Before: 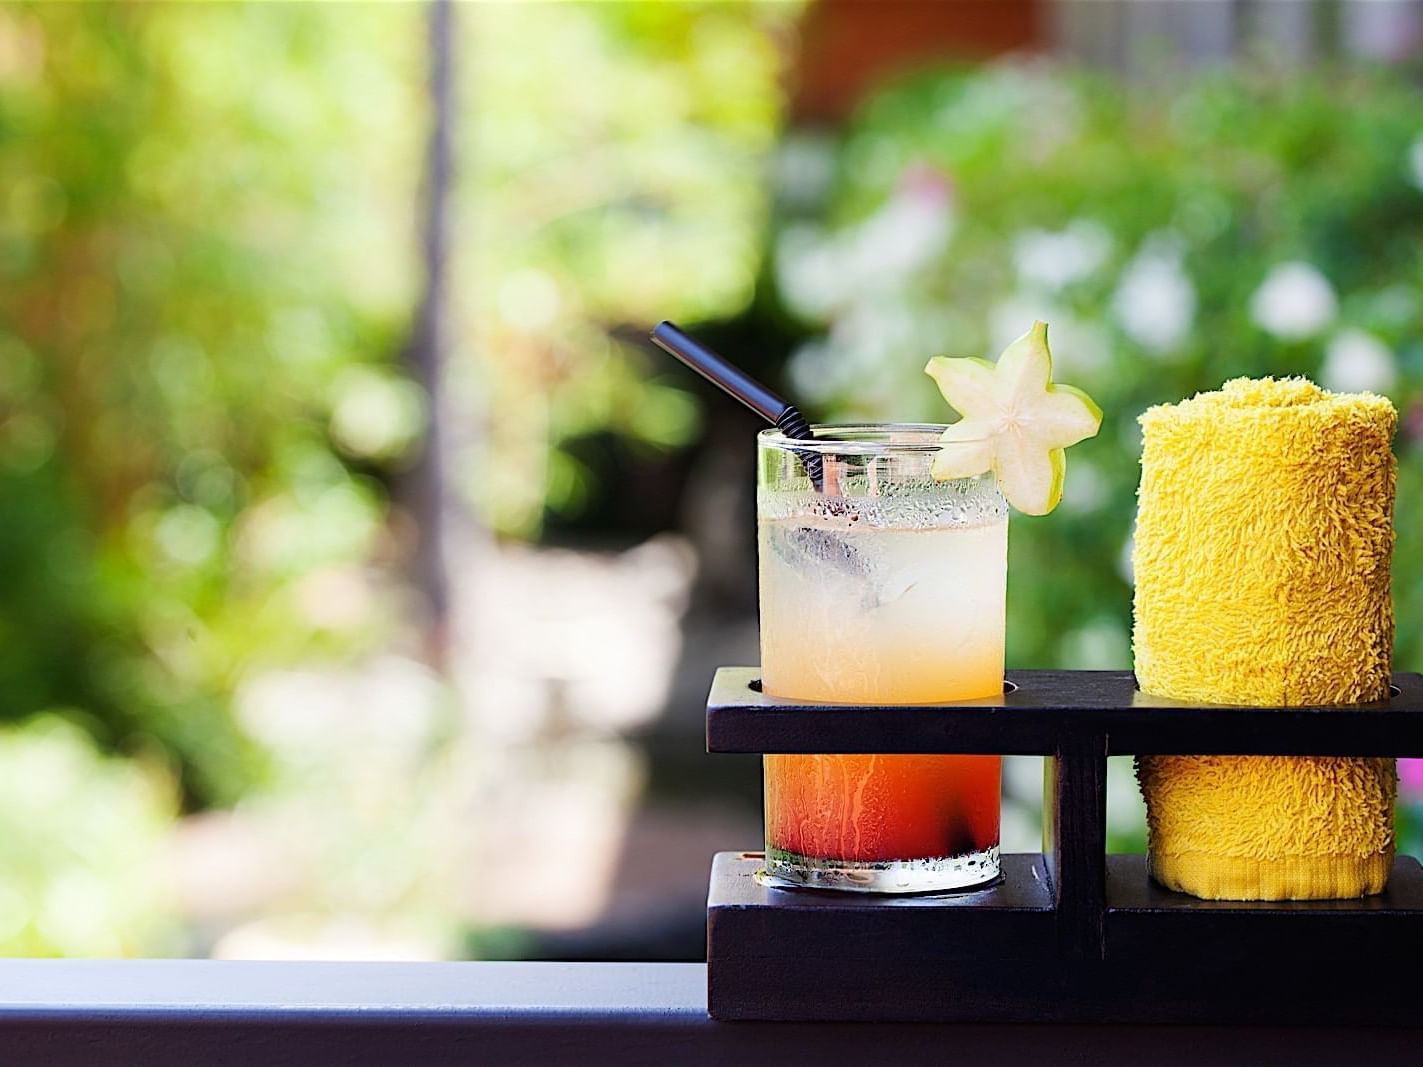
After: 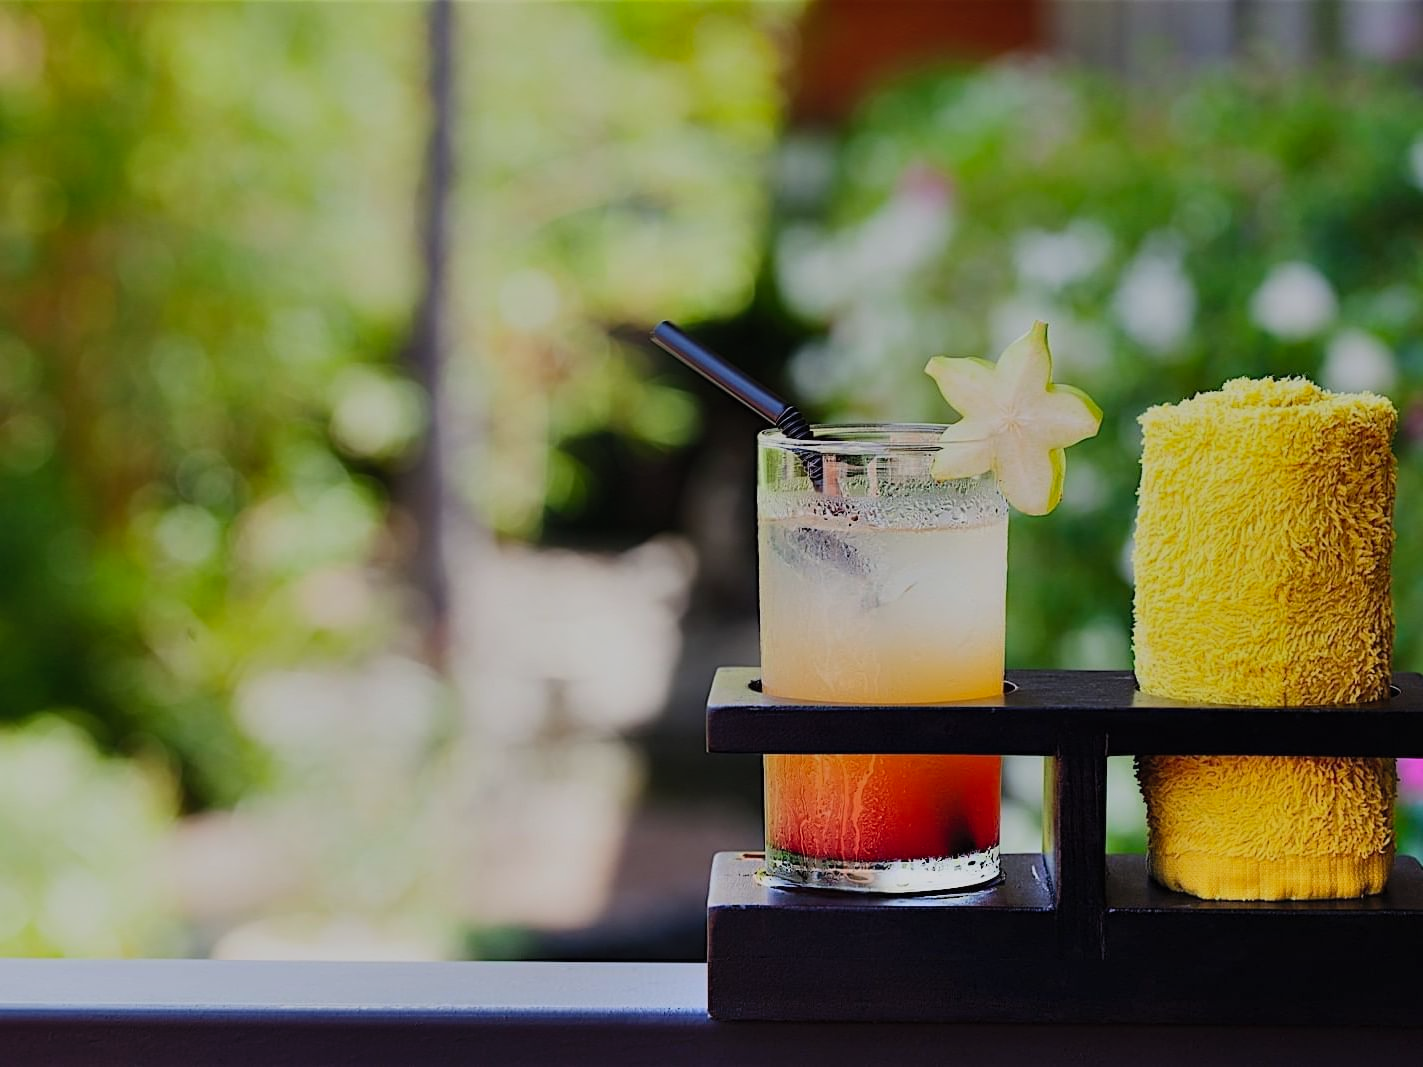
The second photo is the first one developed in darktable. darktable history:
exposure: exposure -1.365 EV, compensate highlight preservation false
contrast brightness saturation: contrast 0.196, brightness 0.161, saturation 0.228
shadows and highlights: soften with gaussian
